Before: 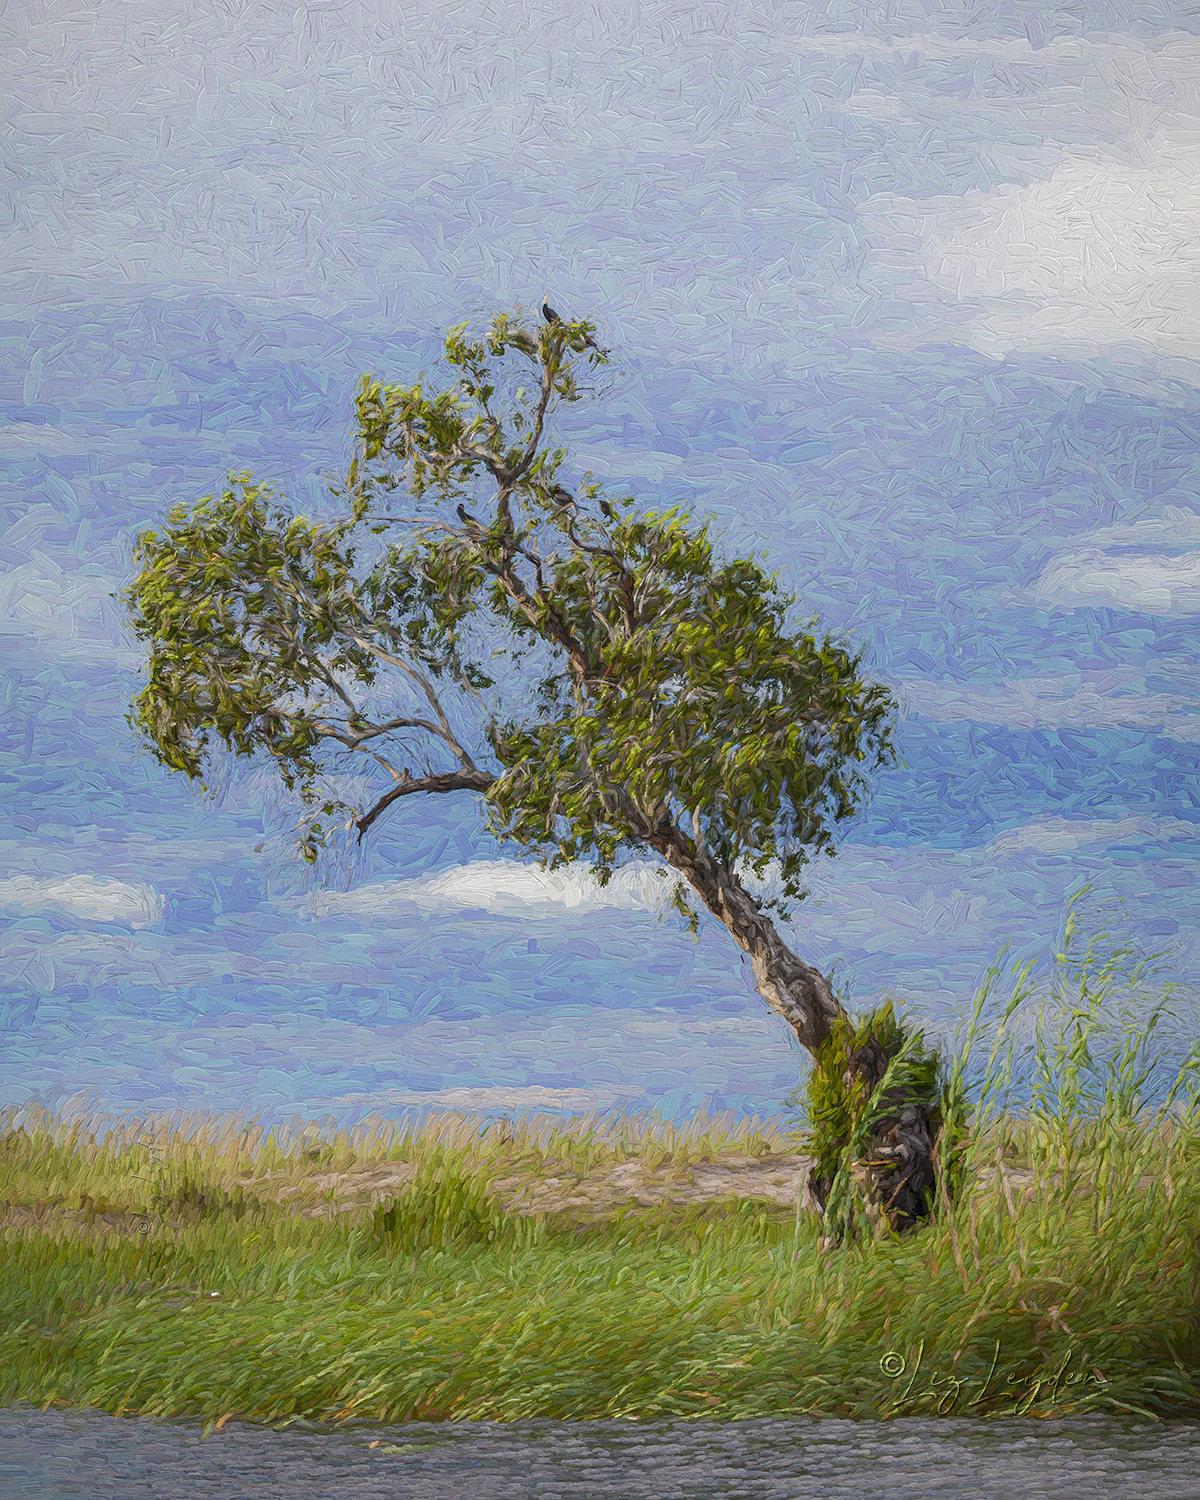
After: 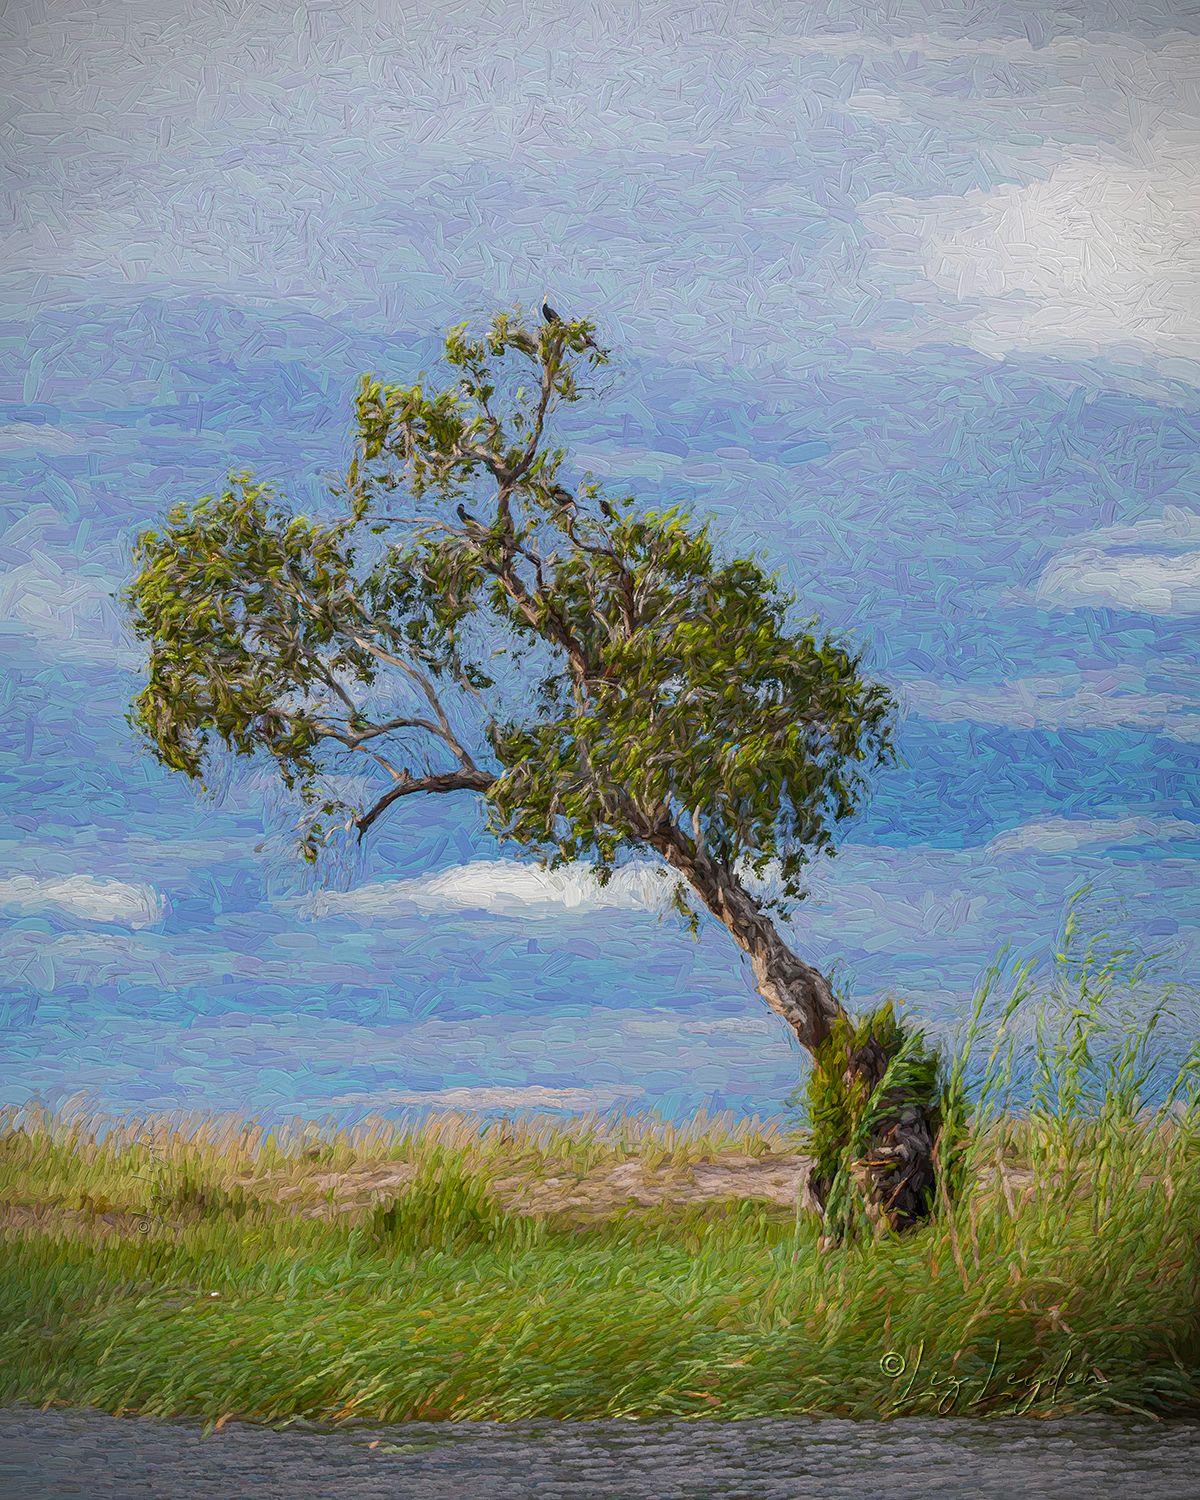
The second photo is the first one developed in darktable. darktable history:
base curve: curves: ch0 [(0, 0) (0.303, 0.277) (1, 1)], preserve colors none
vignetting: fall-off start 91.95%, brightness -0.575, unbound false
